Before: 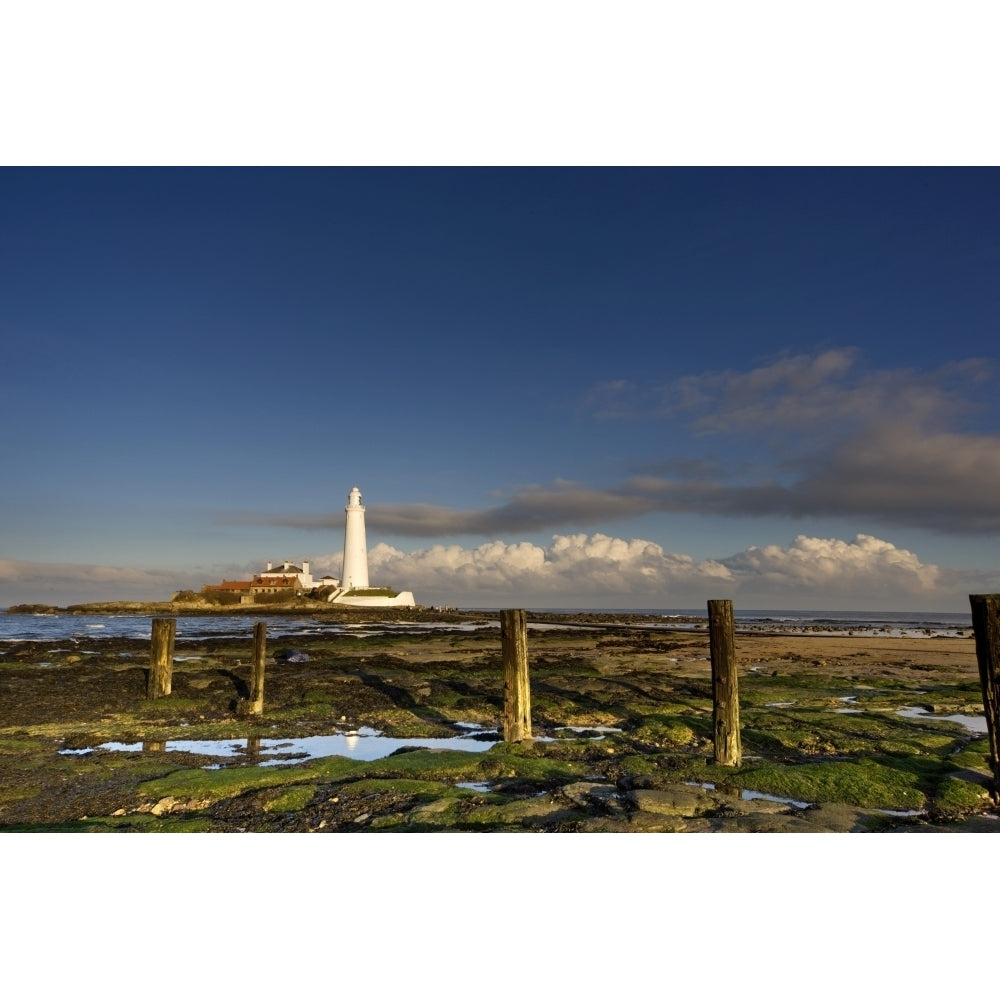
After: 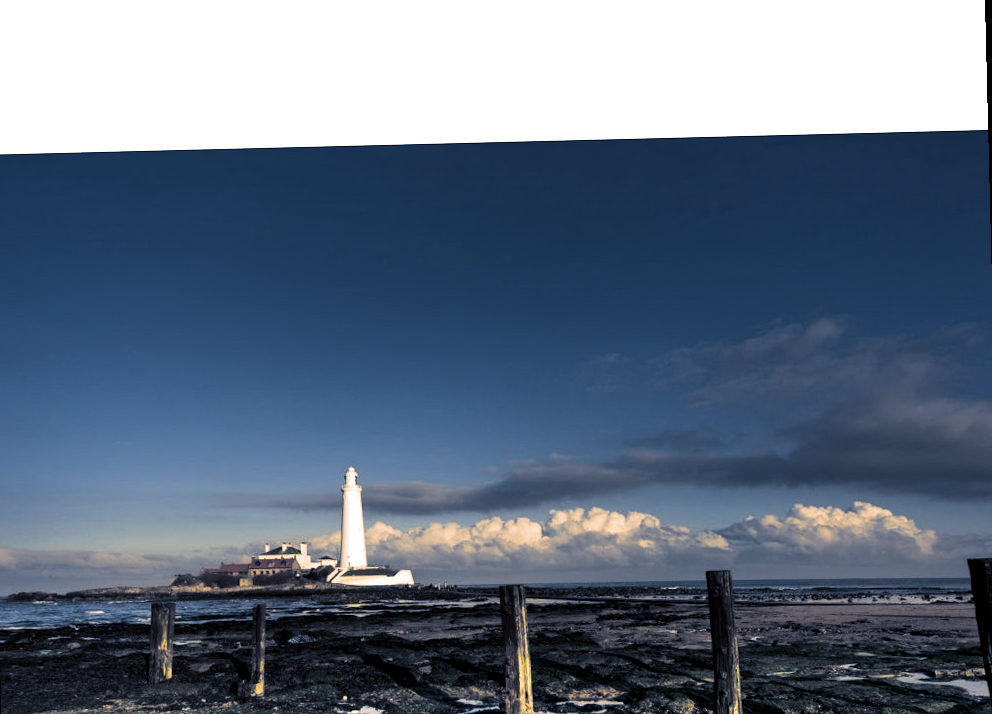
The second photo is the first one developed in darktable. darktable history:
haze removal: strength 0.4, distance 0.22, compatibility mode true, adaptive false
tone equalizer: -8 EV -0.417 EV, -7 EV -0.389 EV, -6 EV -0.333 EV, -5 EV -0.222 EV, -3 EV 0.222 EV, -2 EV 0.333 EV, -1 EV 0.389 EV, +0 EV 0.417 EV, edges refinement/feathering 500, mask exposure compensation -1.57 EV, preserve details no
contrast brightness saturation: contrast 0.03, brightness -0.04
contrast equalizer: octaves 7, y [[0.6 ×6], [0.55 ×6], [0 ×6], [0 ×6], [0 ×6]], mix -0.3
crop: bottom 24.967%
split-toning: shadows › hue 226.8°, shadows › saturation 0.56, highlights › hue 28.8°, balance -40, compress 0%
rotate and perspective: rotation -1.42°, crop left 0.016, crop right 0.984, crop top 0.035, crop bottom 0.965
local contrast: highlights 25%, shadows 75%, midtone range 0.75
